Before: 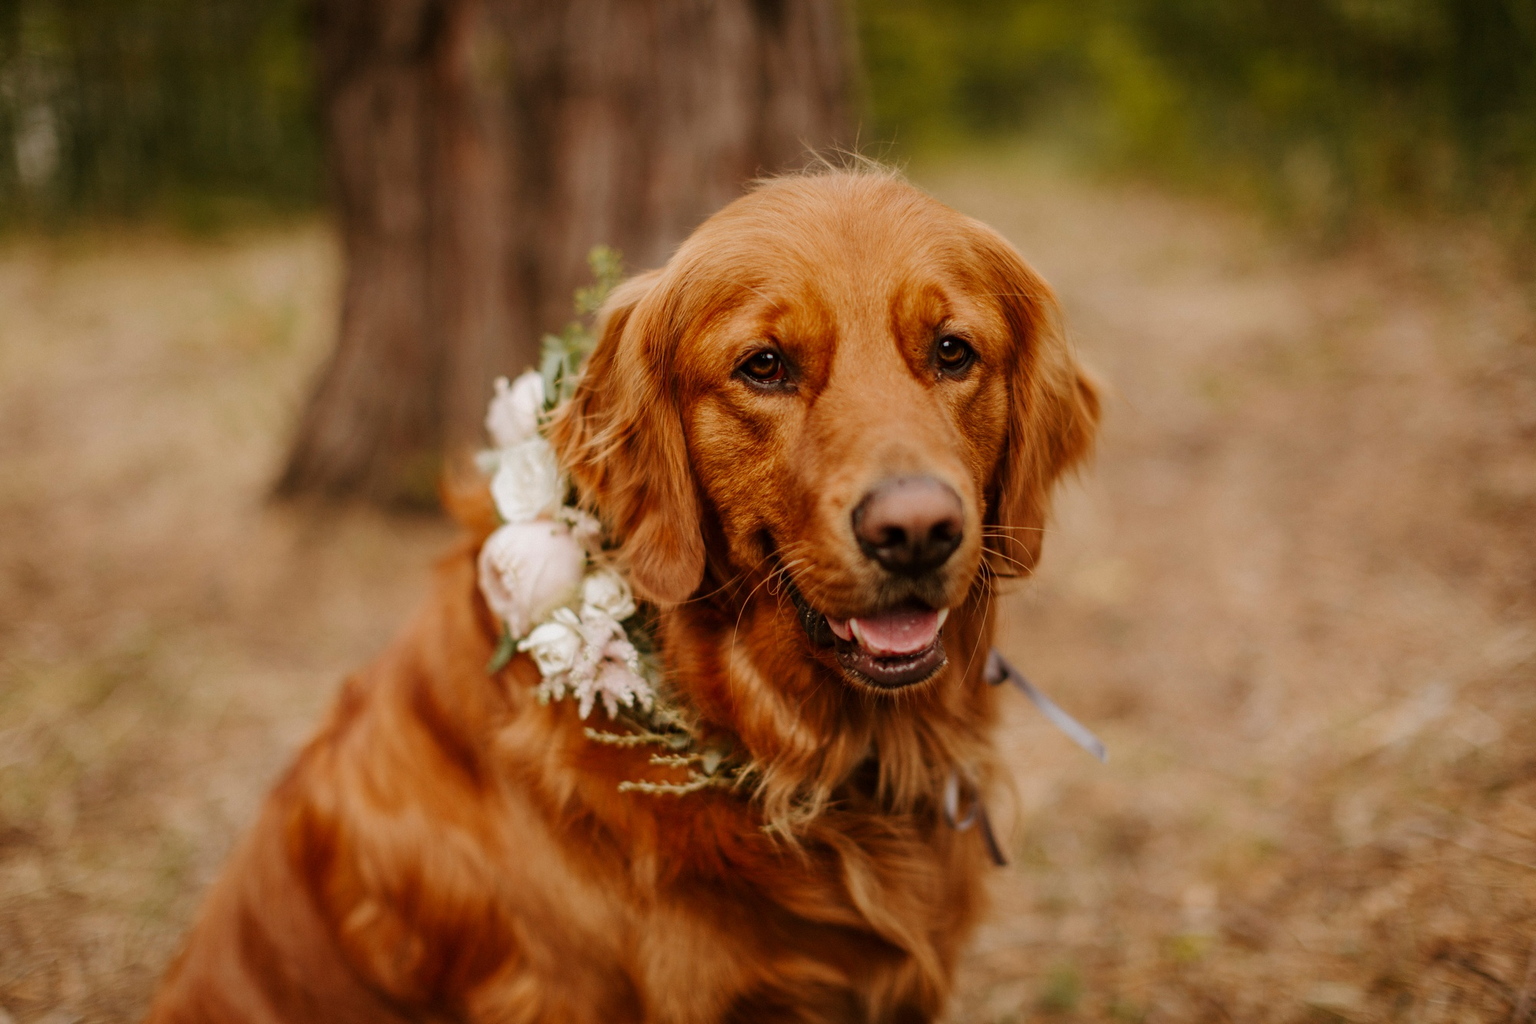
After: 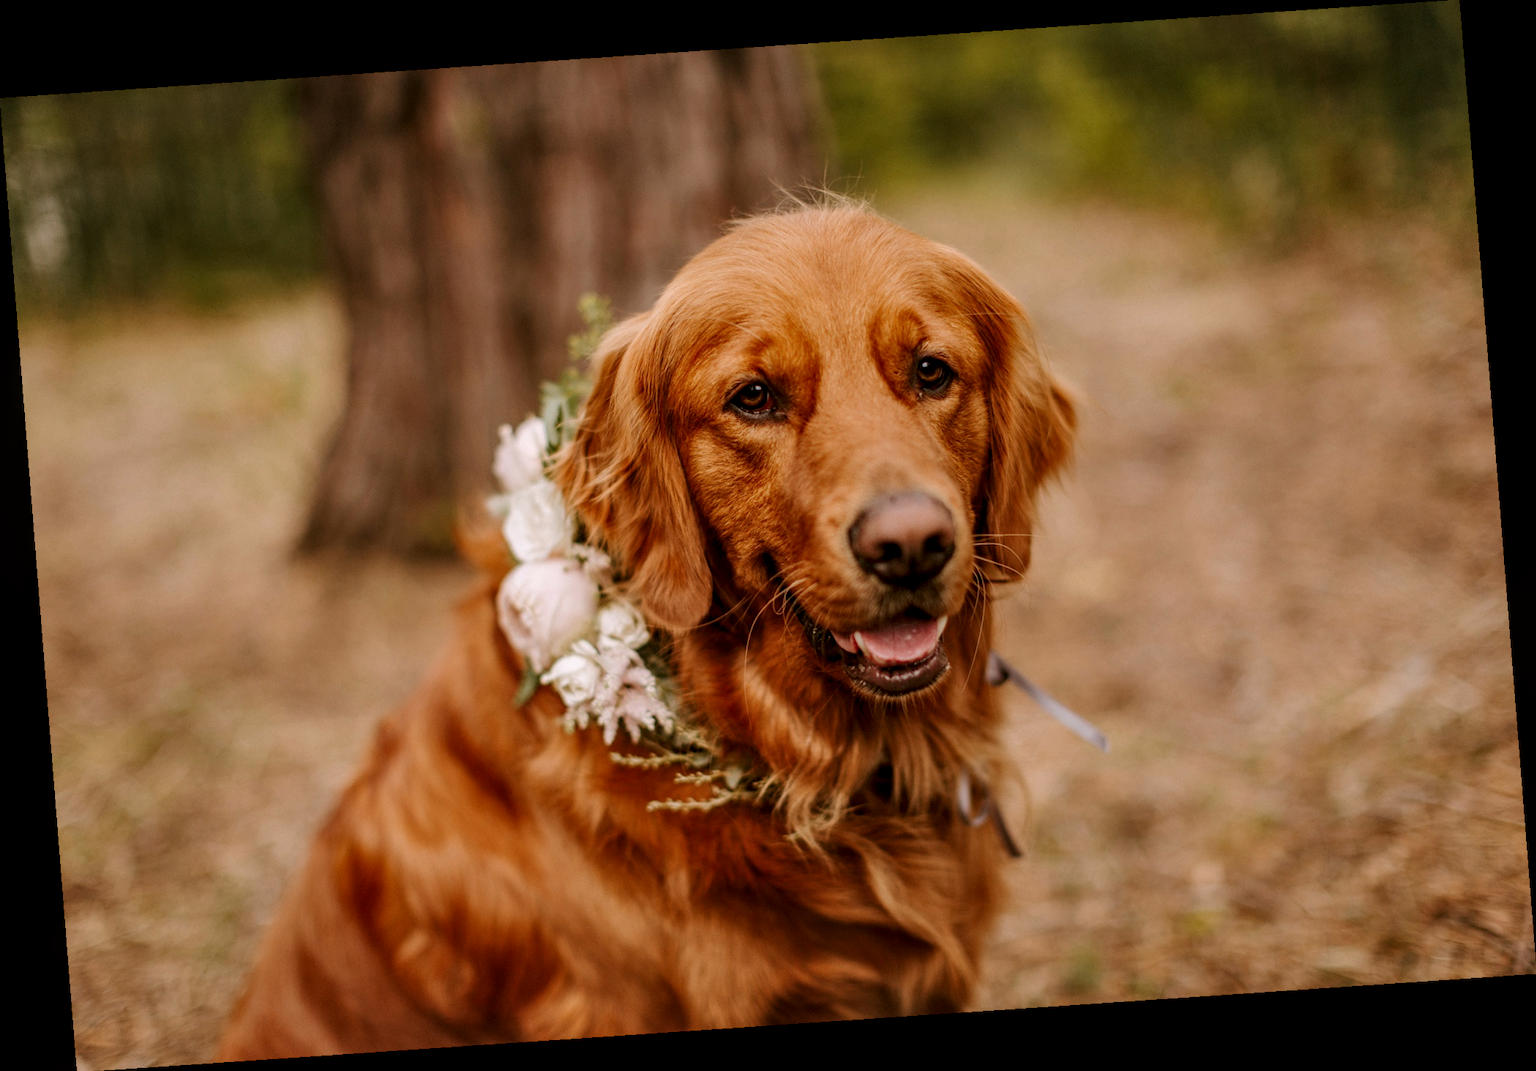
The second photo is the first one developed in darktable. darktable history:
rotate and perspective: rotation -4.2°, shear 0.006, automatic cropping off
shadows and highlights: radius 108.52, shadows 23.73, highlights -59.32, low approximation 0.01, soften with gaussian
local contrast: on, module defaults
color correction: highlights a* 3.12, highlights b* -1.55, shadows a* -0.101, shadows b* 2.52, saturation 0.98
